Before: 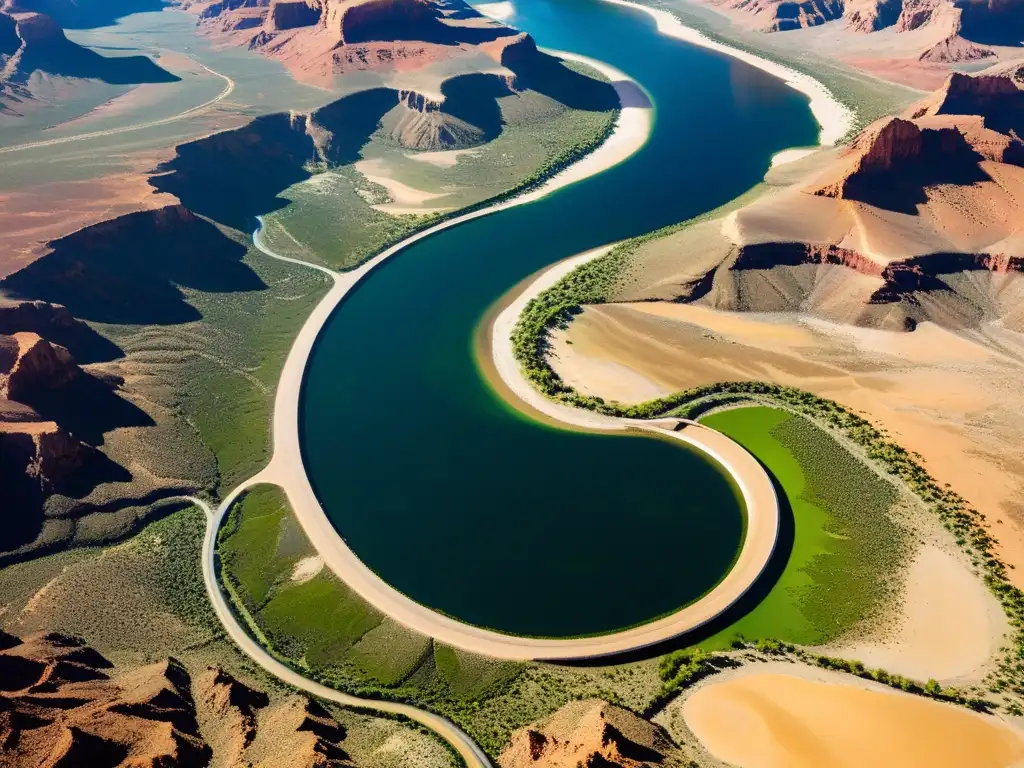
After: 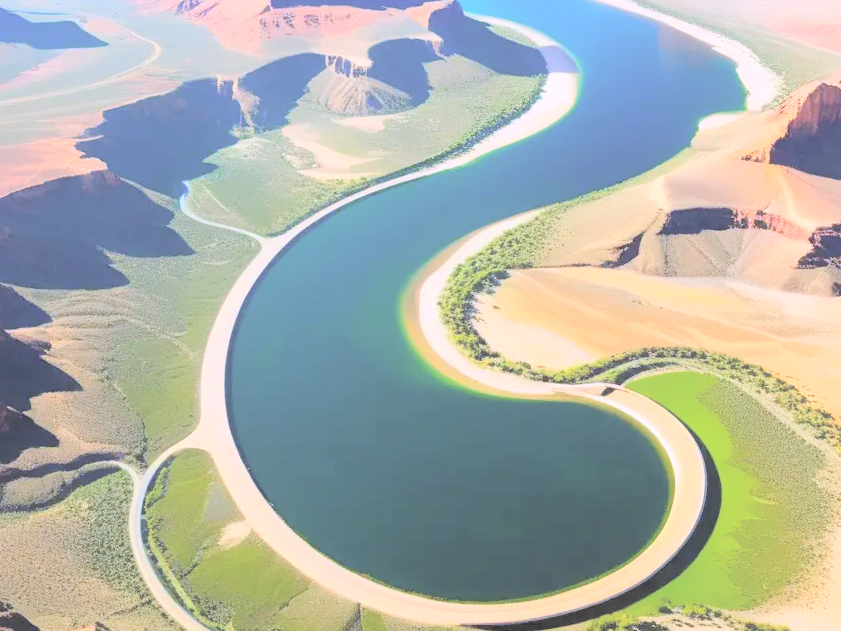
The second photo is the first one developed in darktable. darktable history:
contrast brightness saturation: brightness 1
contrast equalizer: octaves 7, y [[0.6 ×6], [0.55 ×6], [0 ×6], [0 ×6], [0 ×6]], mix -0.3
white balance: red 1.004, blue 1.096
crop and rotate: left 7.196%, top 4.574%, right 10.605%, bottom 13.178%
